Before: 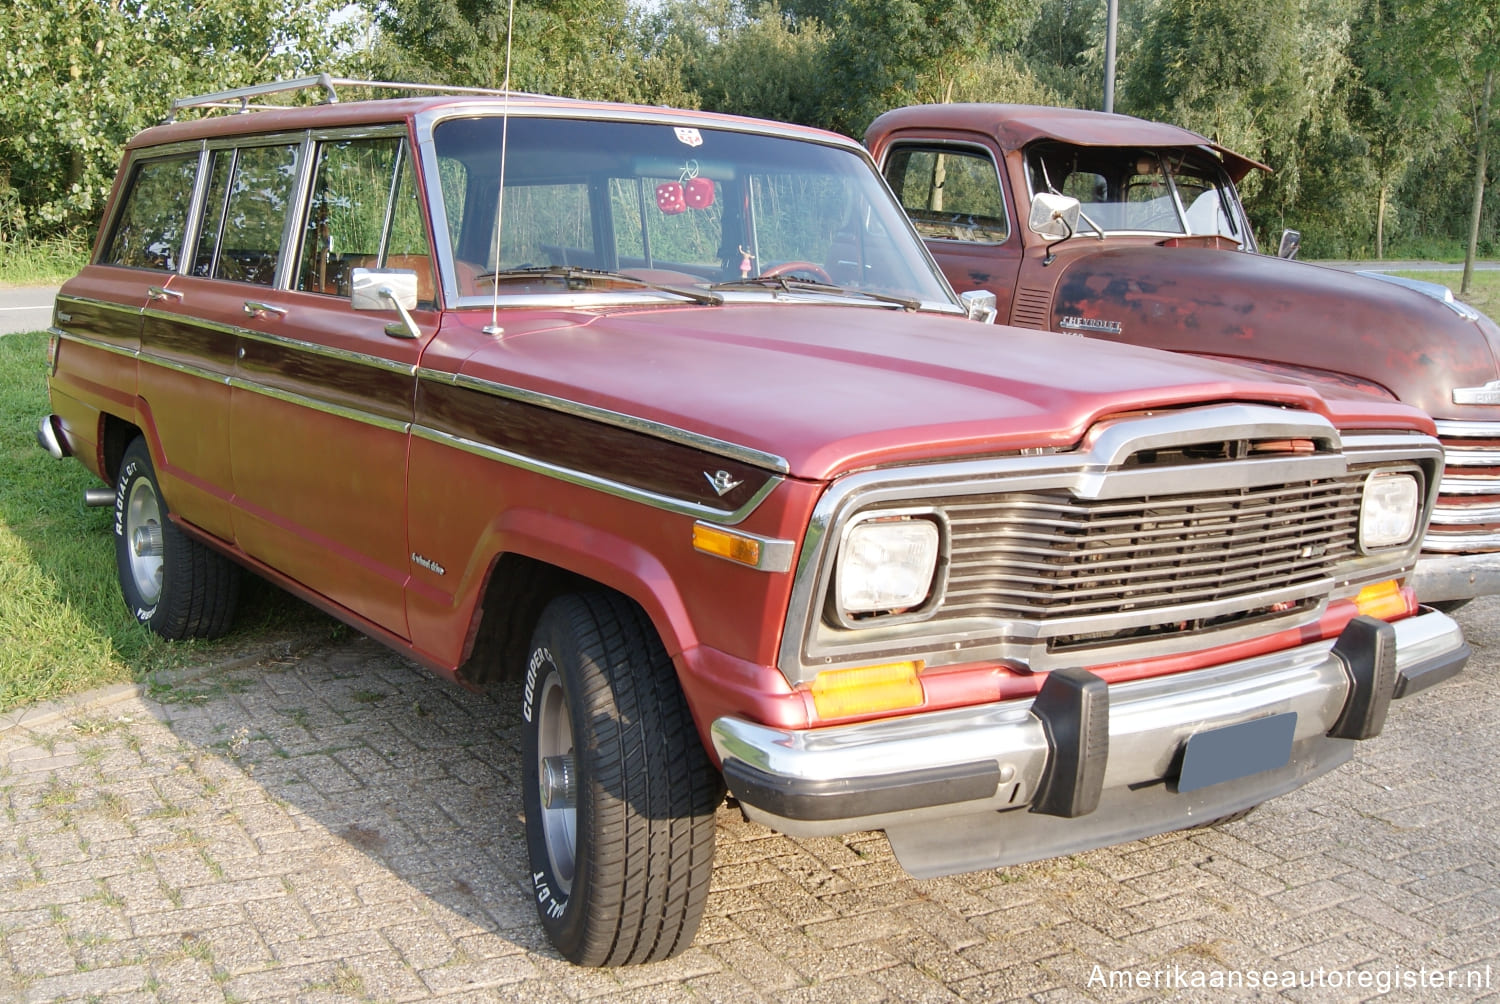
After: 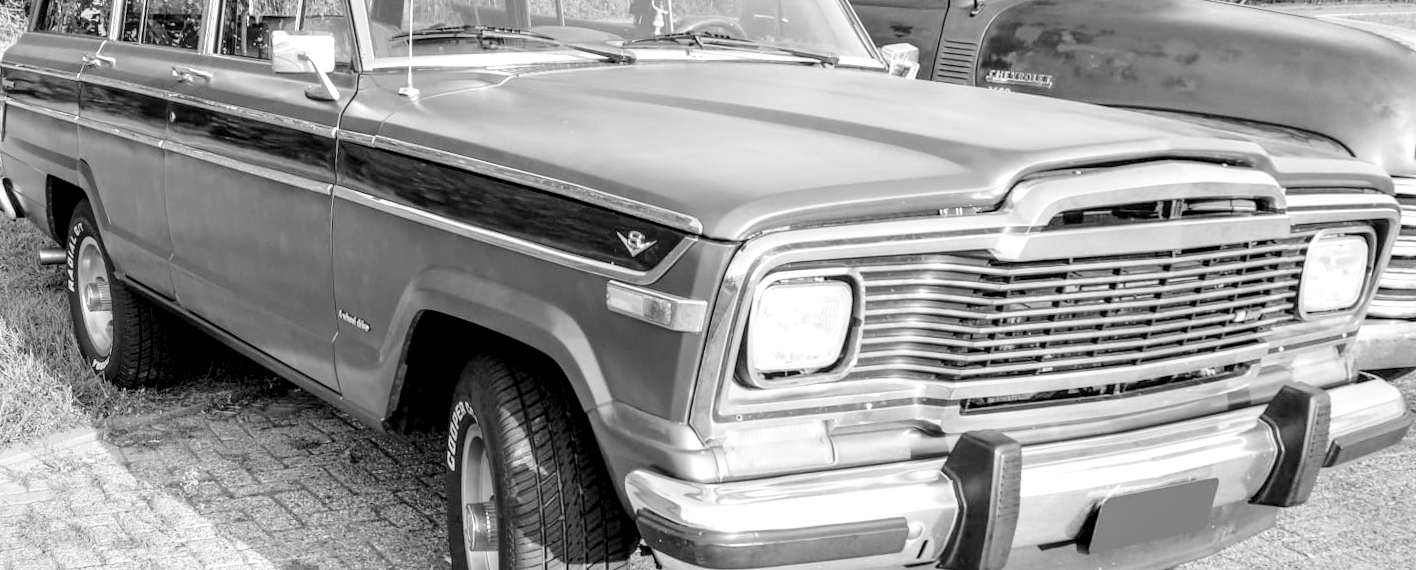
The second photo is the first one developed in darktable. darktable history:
rotate and perspective: rotation 0.062°, lens shift (vertical) 0.115, lens shift (horizontal) -0.133, crop left 0.047, crop right 0.94, crop top 0.061, crop bottom 0.94
exposure: exposure -0.151 EV, compensate highlight preservation false
base curve: curves: ch0 [(0, 0) (0.028, 0.03) (0.121, 0.232) (0.46, 0.748) (0.859, 0.968) (1, 1)], preserve colors none
color balance rgb: contrast -30%
local contrast: highlights 19%, detail 186%
crop and rotate: top 25.357%, bottom 13.942%
monochrome: on, module defaults
